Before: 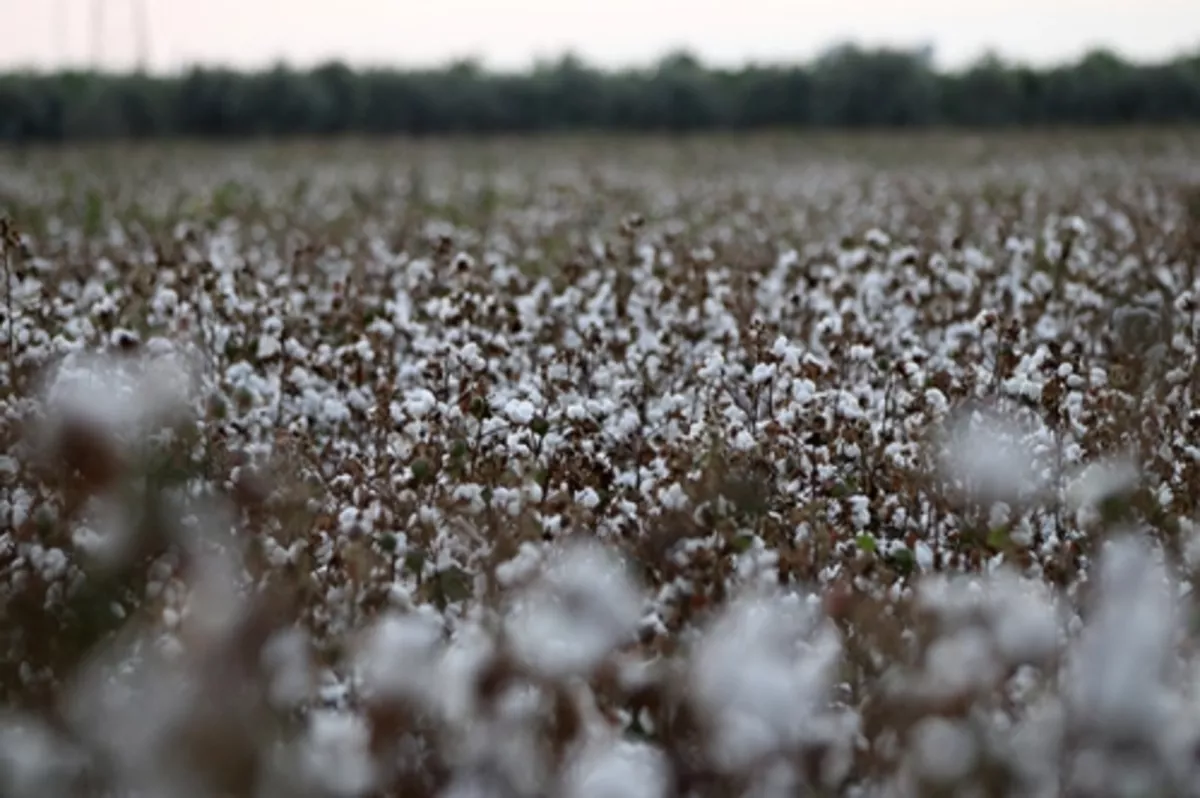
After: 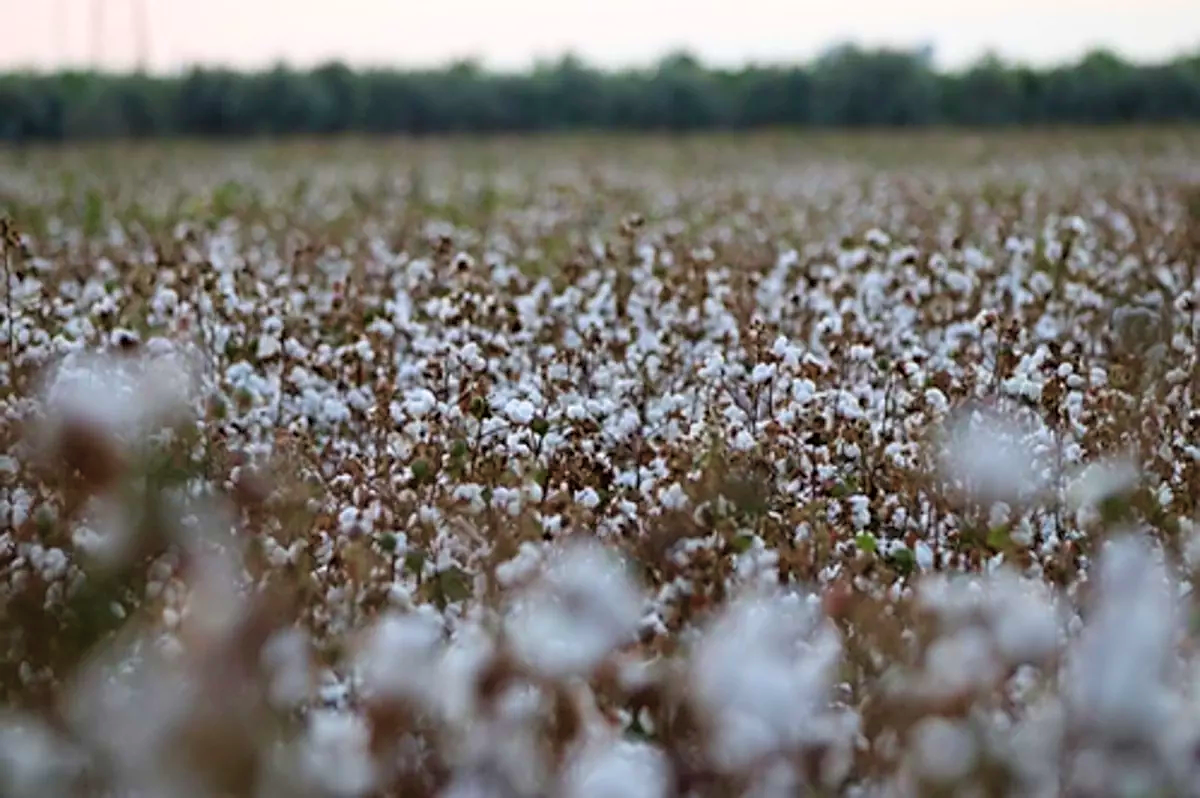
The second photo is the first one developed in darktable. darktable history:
contrast brightness saturation: brightness 0.086, saturation 0.191
sharpen: amount 0.496
velvia: strength 44.95%
